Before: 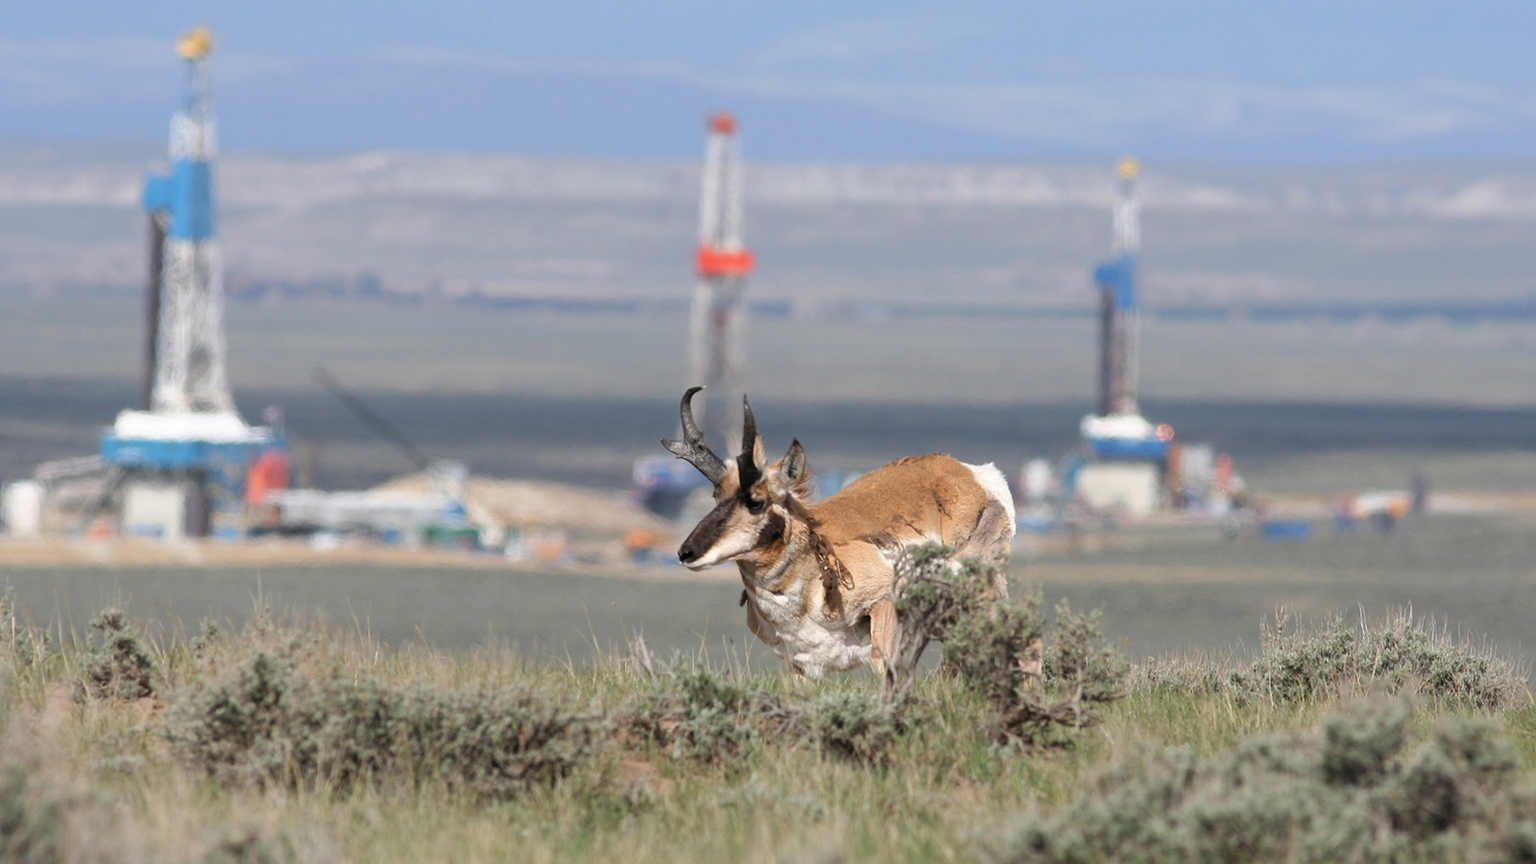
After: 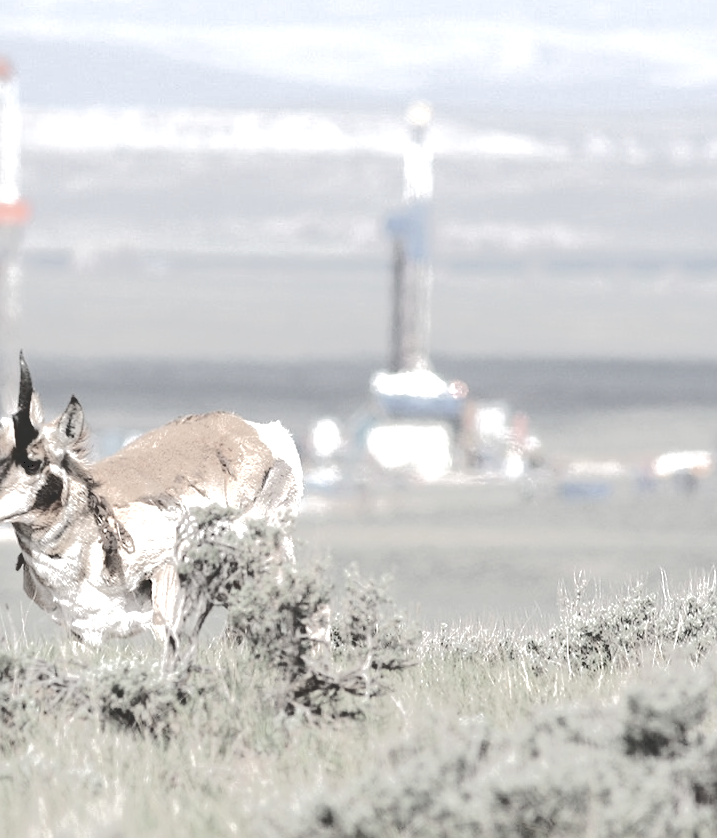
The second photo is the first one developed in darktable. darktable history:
color correction: highlights b* -0.001, saturation 0.208
sharpen: amount 0.216
exposure: black level correction 0, exposure 1.097 EV, compensate highlight preservation false
tone curve: curves: ch0 [(0, 0) (0.003, 0.198) (0.011, 0.198) (0.025, 0.198) (0.044, 0.198) (0.069, 0.201) (0.1, 0.202) (0.136, 0.207) (0.177, 0.212) (0.224, 0.222) (0.277, 0.27) (0.335, 0.332) (0.399, 0.422) (0.468, 0.542) (0.543, 0.626) (0.623, 0.698) (0.709, 0.764) (0.801, 0.82) (0.898, 0.863) (1, 1)], color space Lab, independent channels, preserve colors none
crop: left 47.239%, top 6.86%, right 7.935%
velvia: strength 14.6%
